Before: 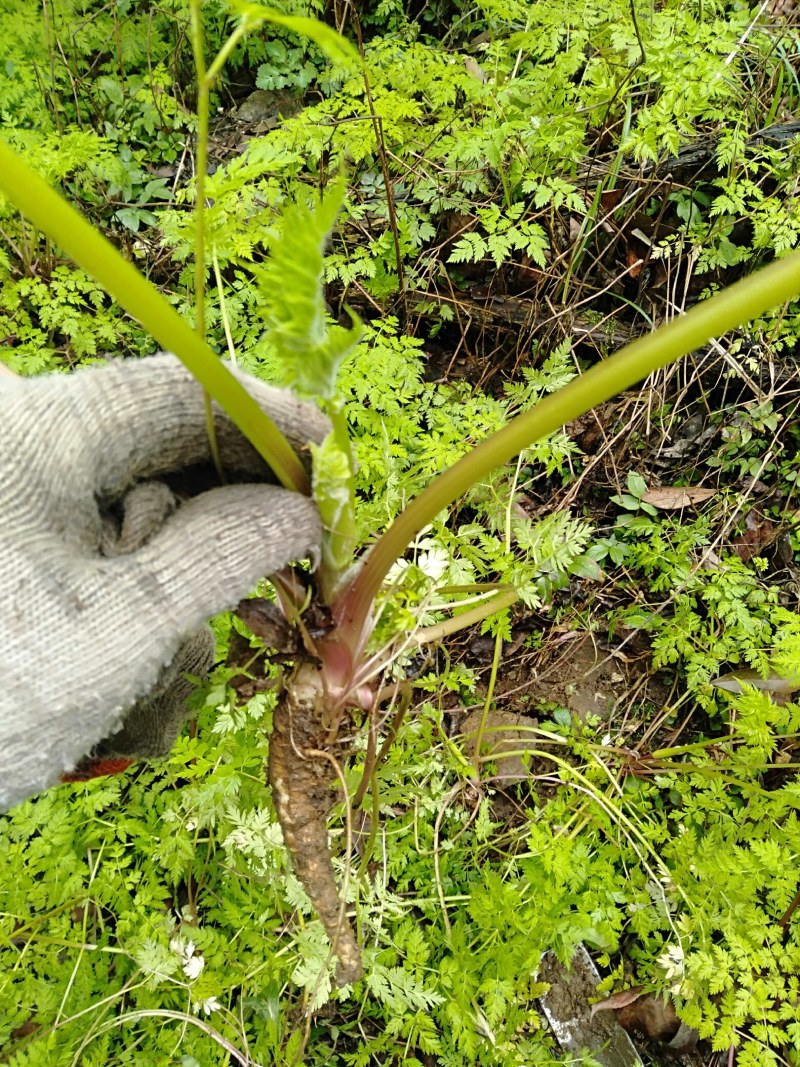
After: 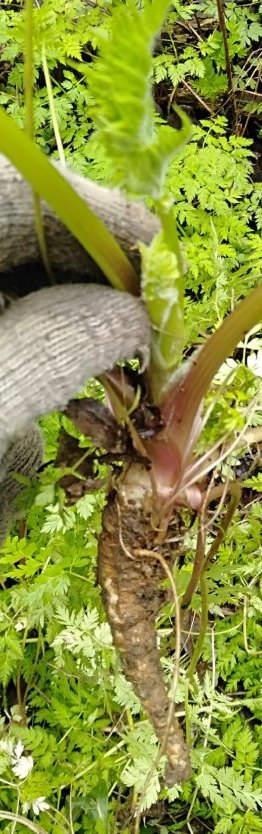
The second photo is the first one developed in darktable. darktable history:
crop and rotate: left 21.61%, top 18.776%, right 45.565%, bottom 2.975%
